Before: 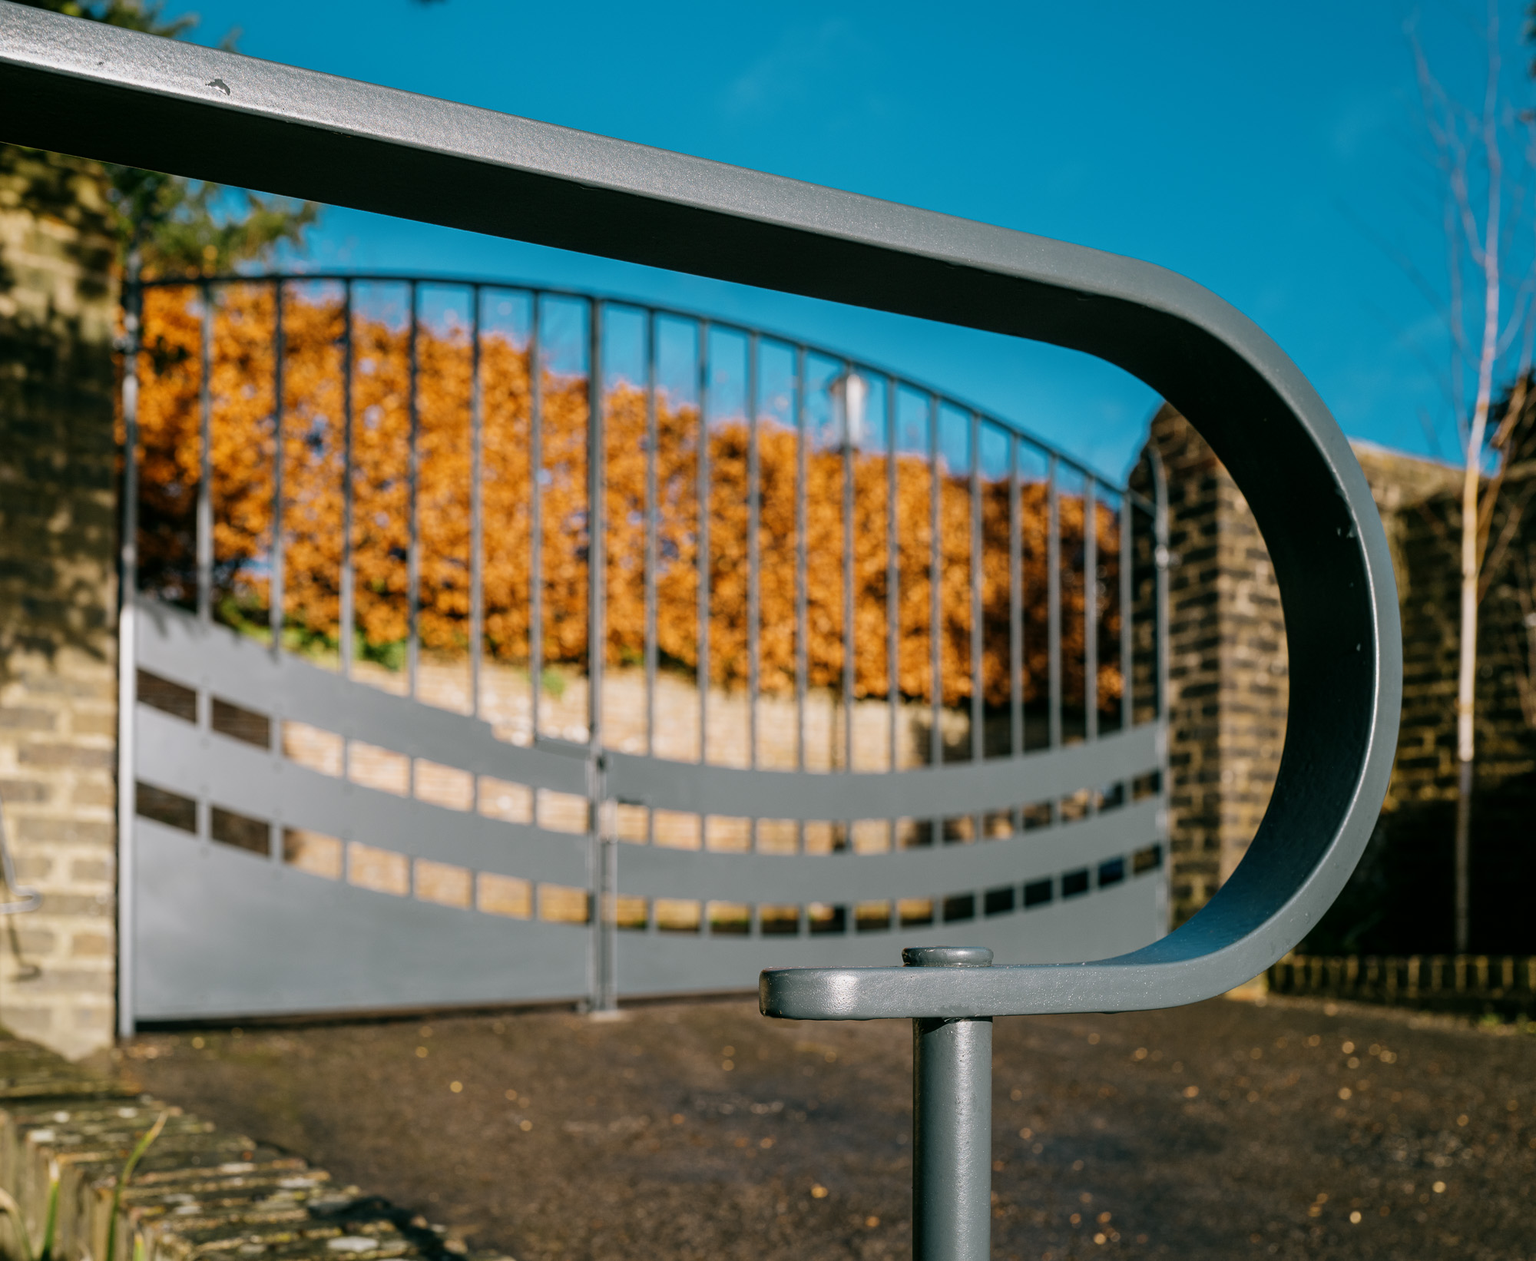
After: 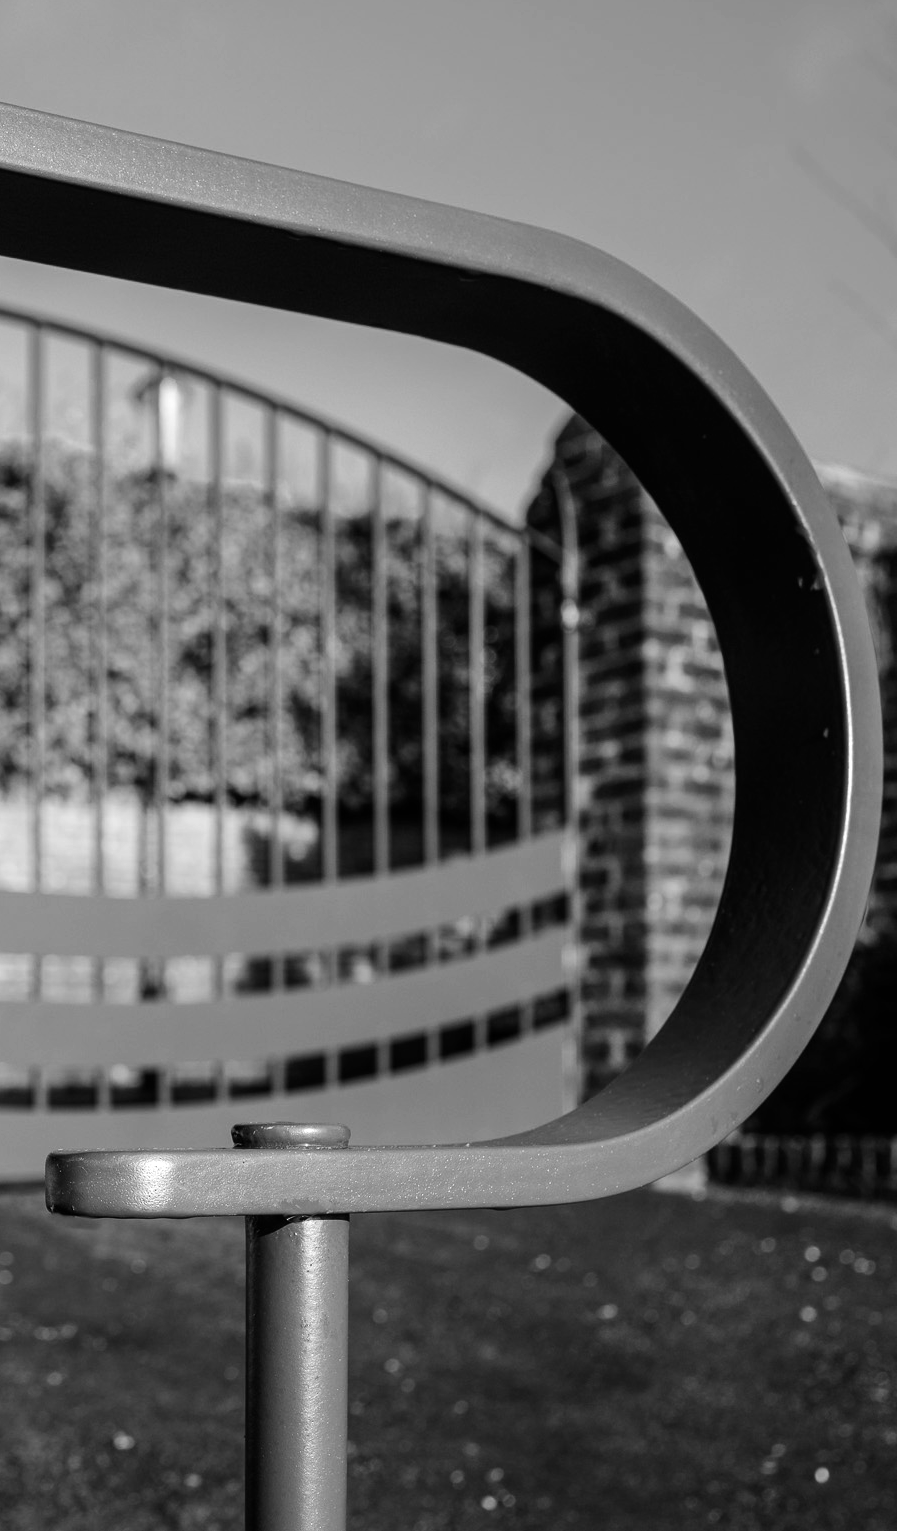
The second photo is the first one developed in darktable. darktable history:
crop: left 47.187%, top 6.731%, right 7.937%
tone equalizer: -8 EV -0.453 EV, -7 EV -0.399 EV, -6 EV -0.368 EV, -5 EV -0.244 EV, -3 EV 0.209 EV, -2 EV 0.325 EV, -1 EV 0.377 EV, +0 EV 0.406 EV, edges refinement/feathering 500, mask exposure compensation -1.57 EV, preserve details no
color calibration: output gray [0.31, 0.36, 0.33, 0], illuminant as shot in camera, x 0.358, y 0.373, temperature 4628.91 K
